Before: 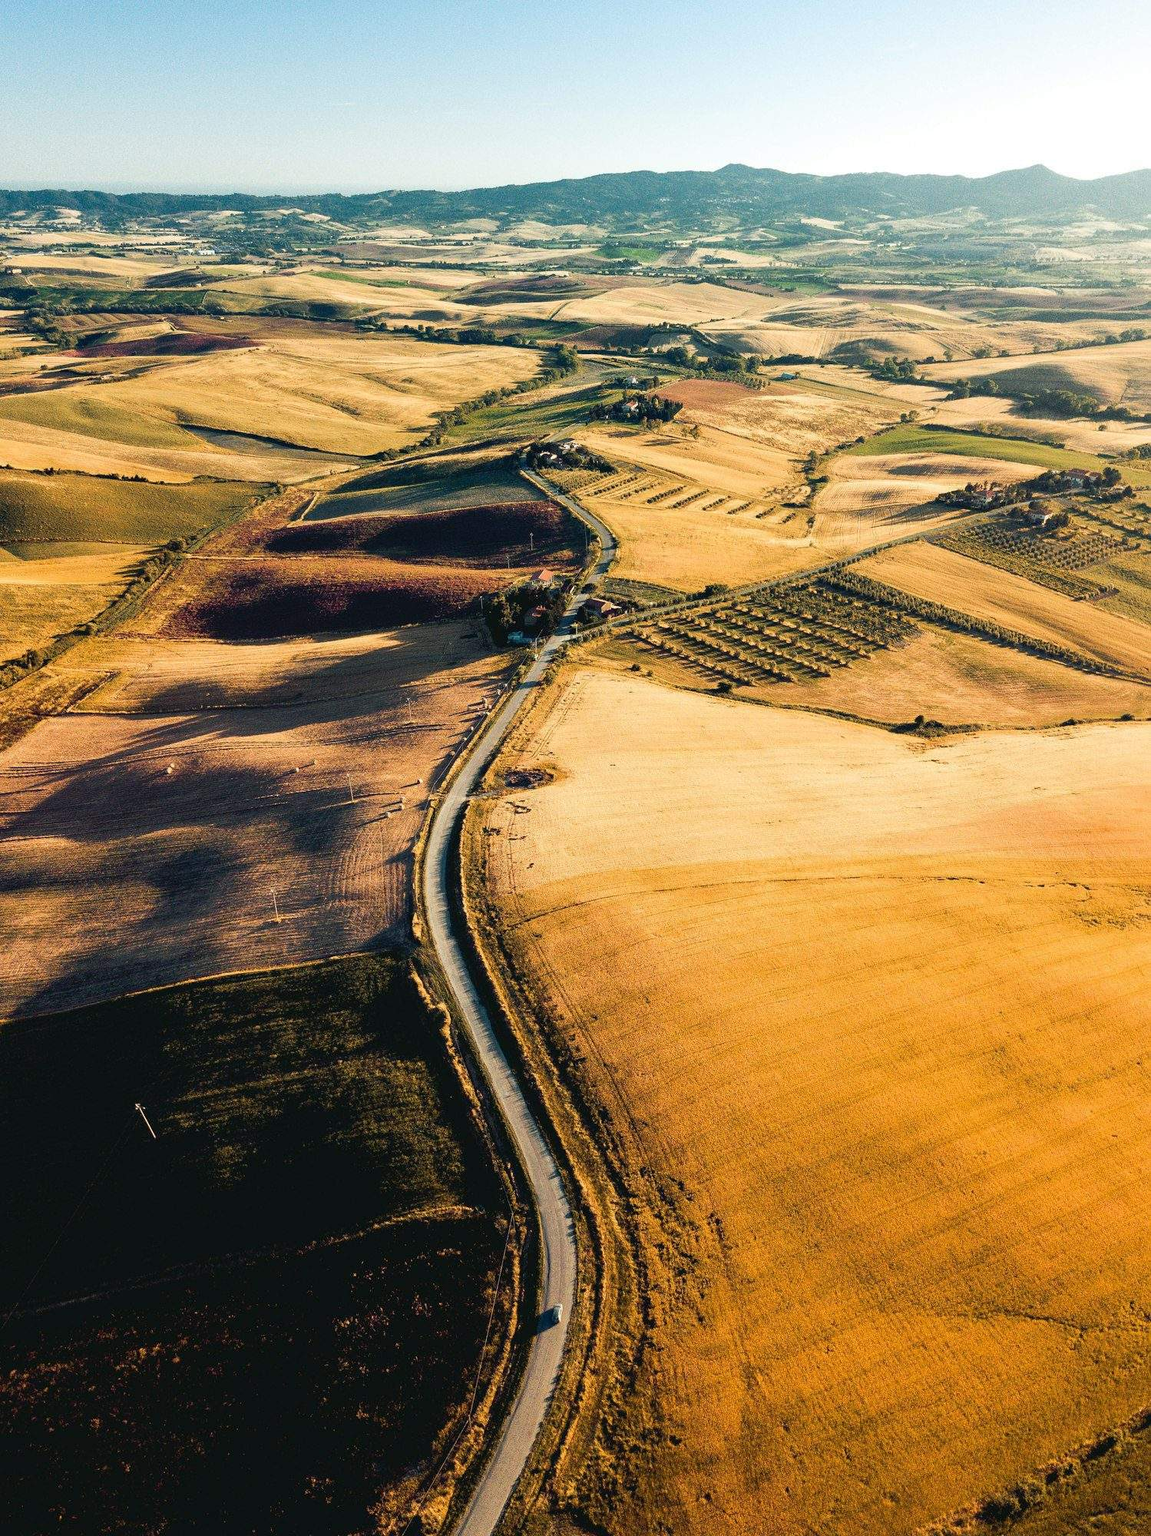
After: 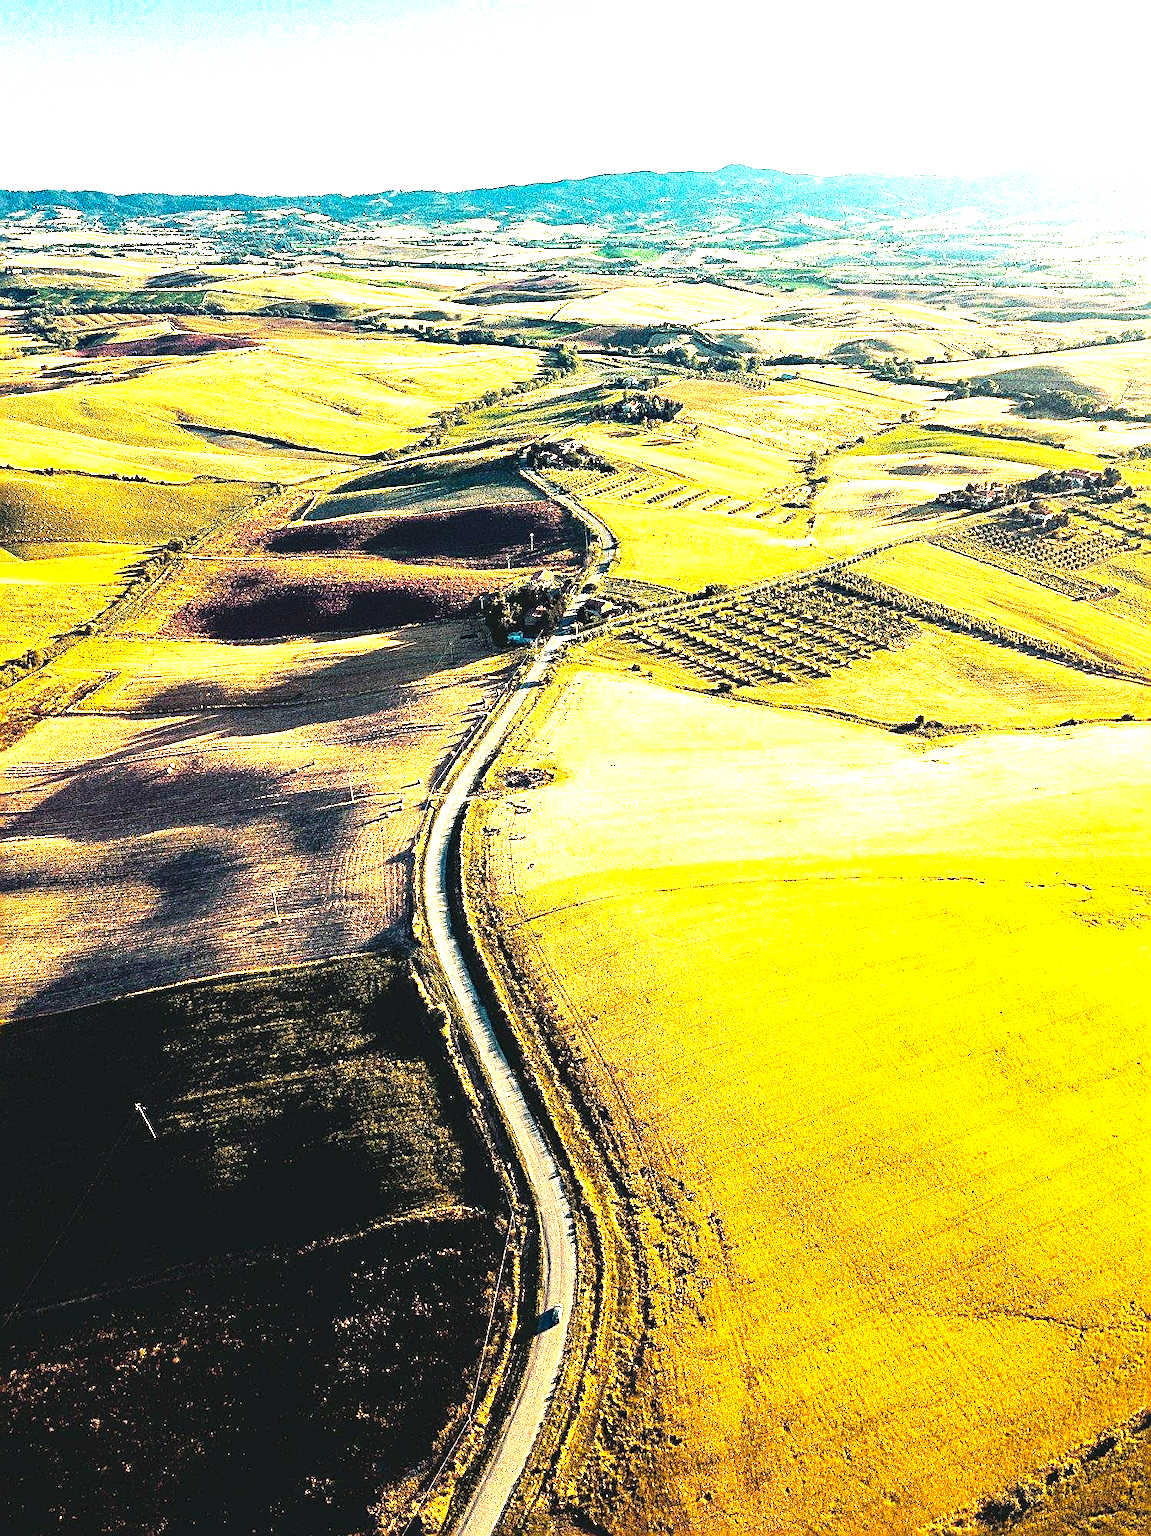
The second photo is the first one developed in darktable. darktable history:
exposure: black level correction 0, exposure 1.1 EV, compensate exposure bias true, compensate highlight preservation false
sharpen: radius 2.543, amount 0.636
color balance rgb: global offset › luminance 0.71%, perceptual saturation grading › global saturation -11.5%, perceptual brilliance grading › highlights 17.77%, perceptual brilliance grading › mid-tones 31.71%, perceptual brilliance grading › shadows -31.01%, global vibrance 50%
haze removal: compatibility mode true, adaptive false
